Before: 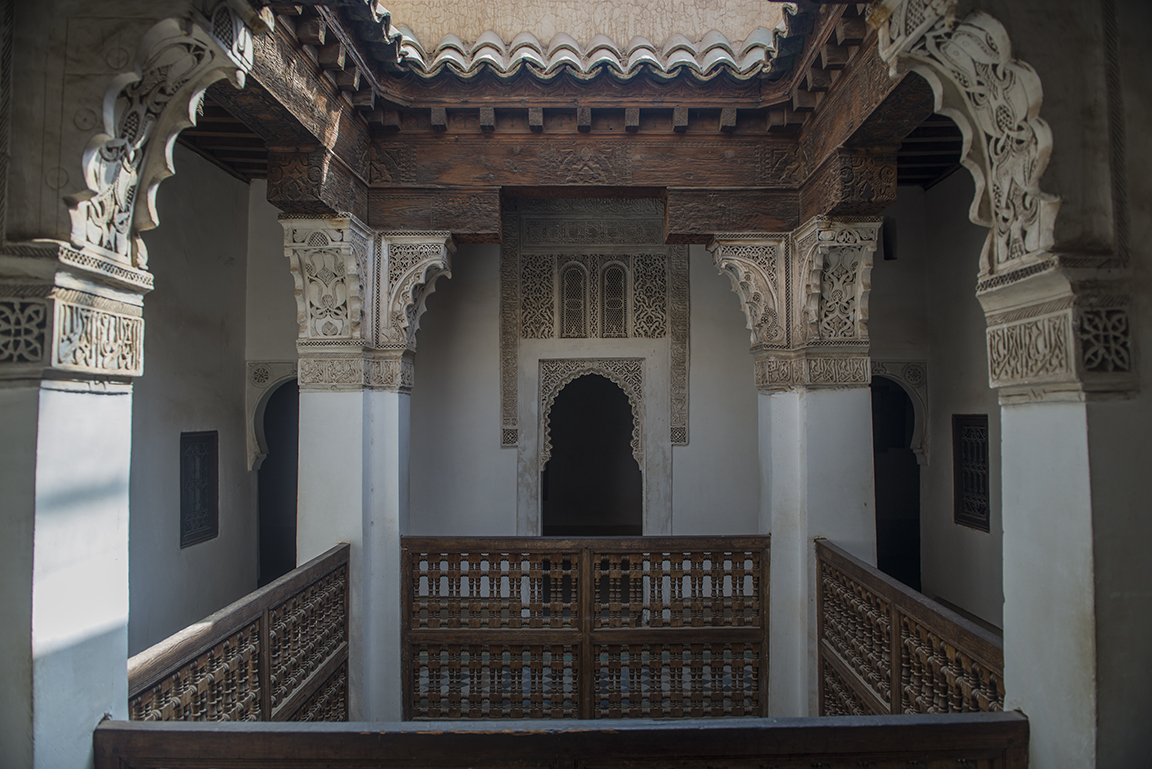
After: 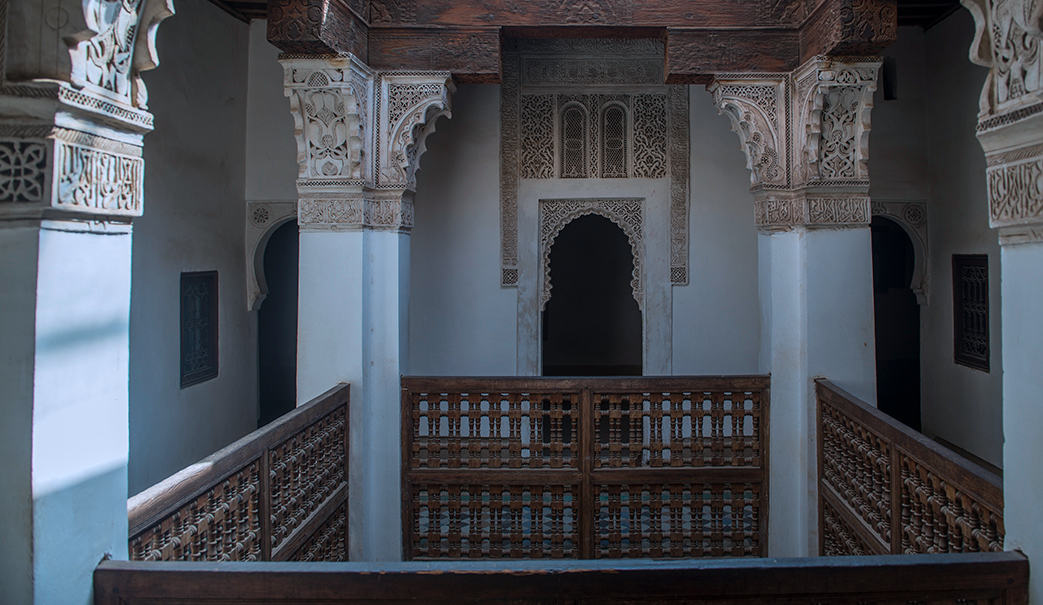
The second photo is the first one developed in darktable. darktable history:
crop: top 20.916%, right 9.437%, bottom 0.316%
color correction: highlights a* -2.24, highlights b* -18.1
